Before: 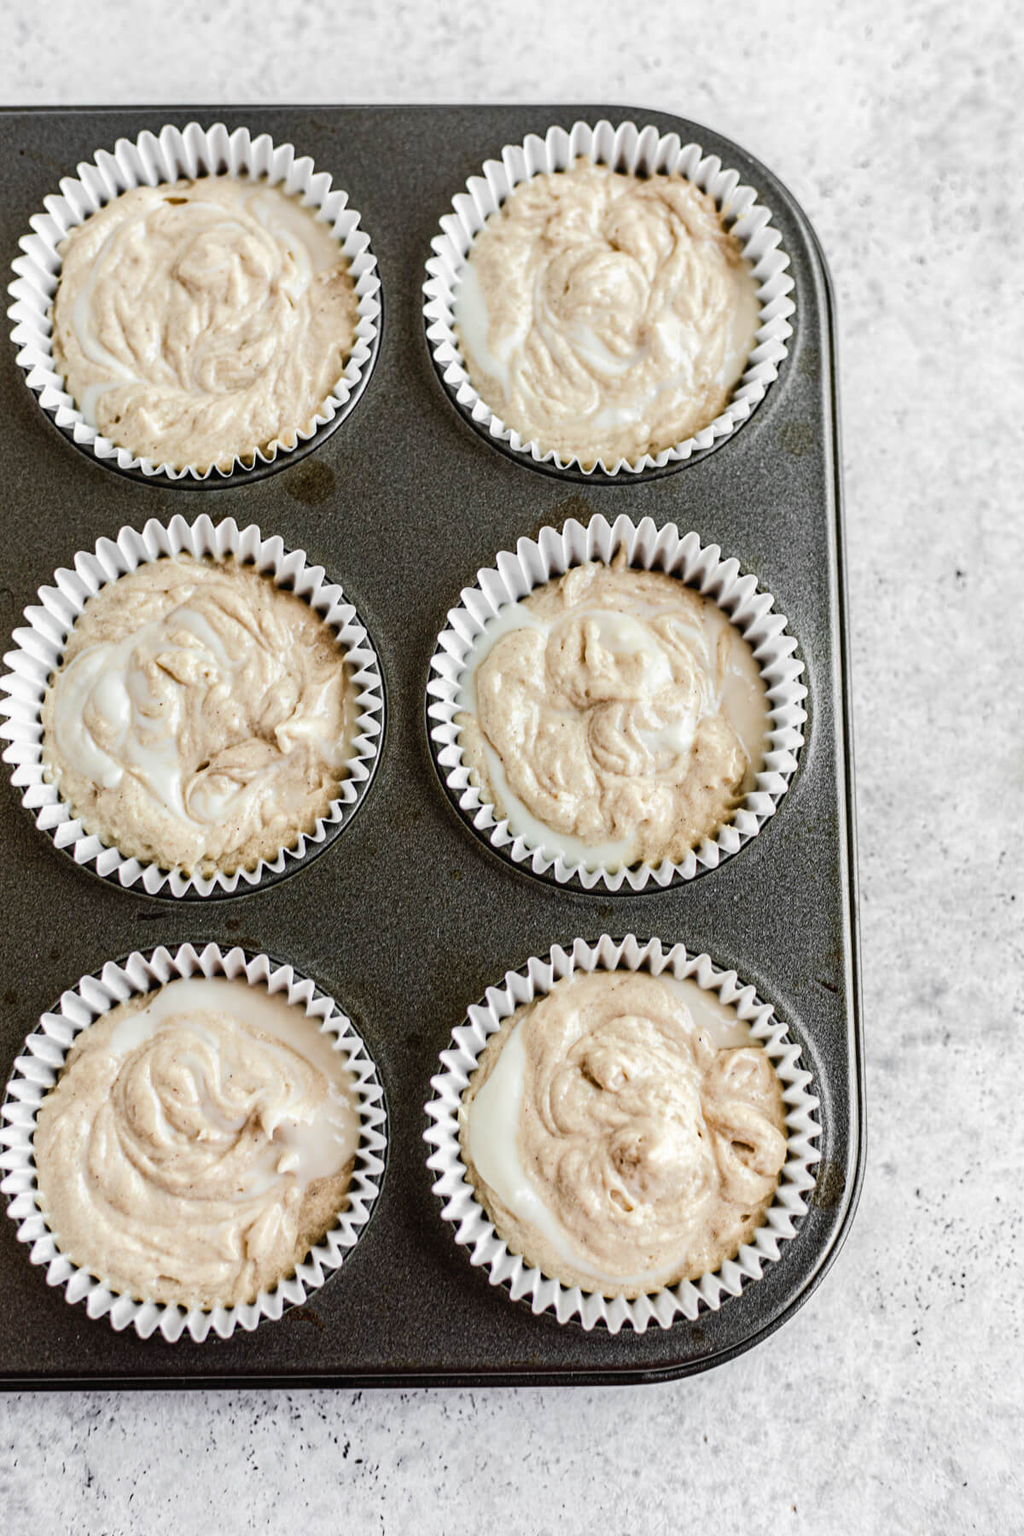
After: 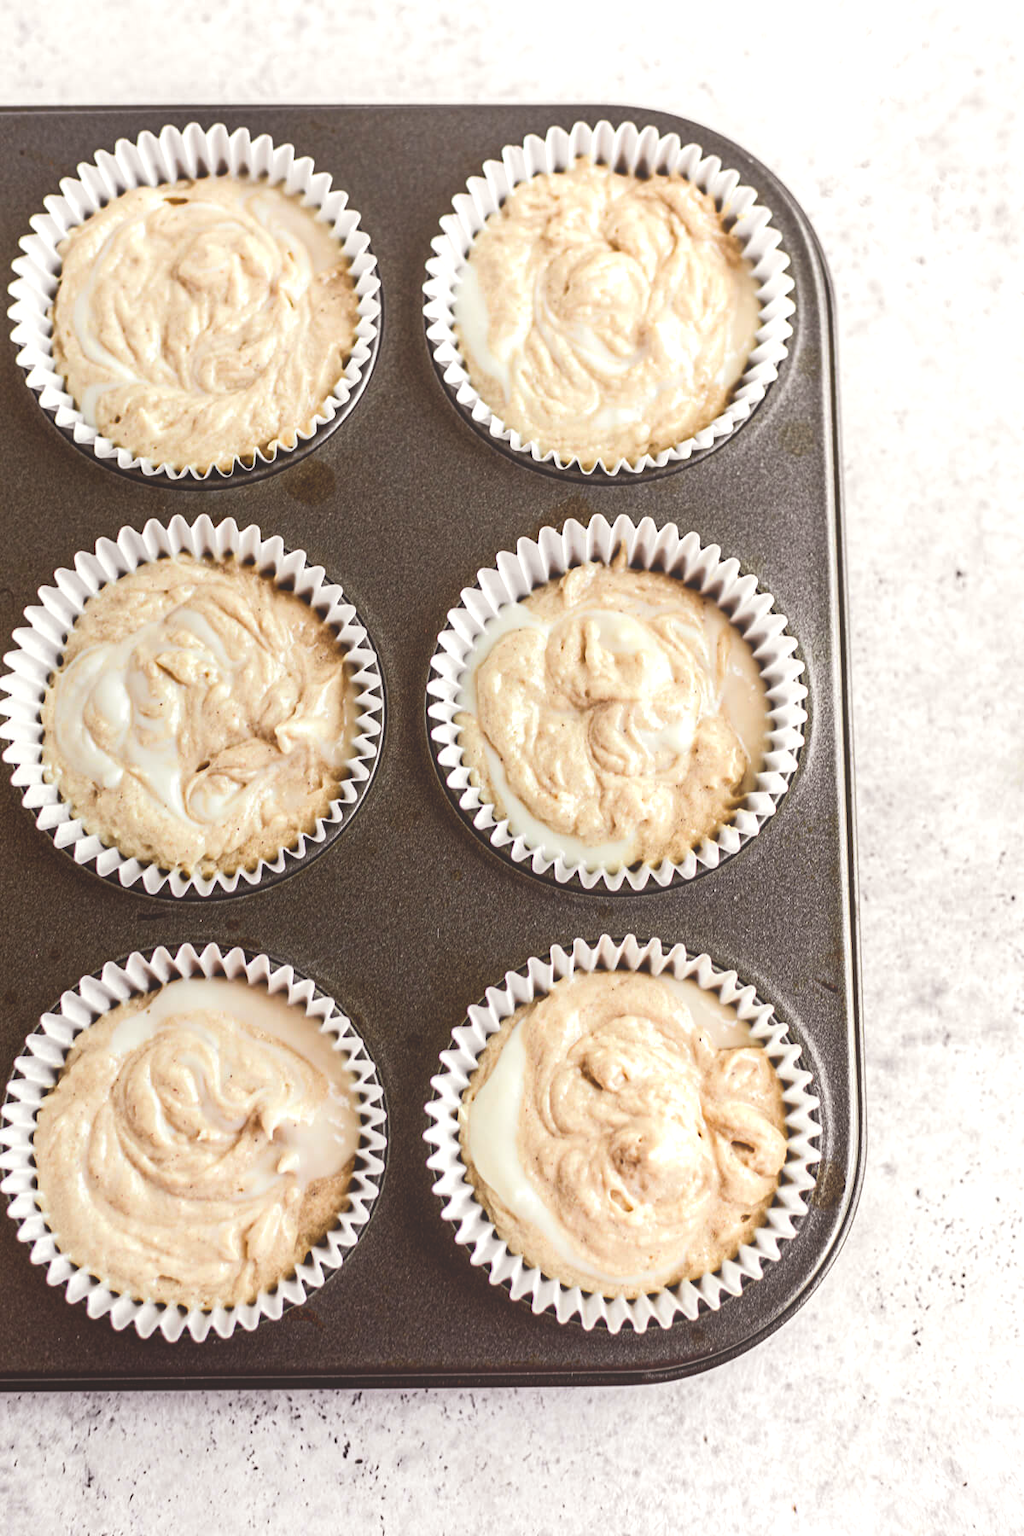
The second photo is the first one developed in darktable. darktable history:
local contrast: detail 69%
color balance rgb: power › chroma 1.552%, power › hue 27.19°, global offset › luminance 0.476%, global offset › hue 56.51°, perceptual saturation grading › global saturation 0.597%, perceptual brilliance grading › highlights 14.133%, perceptual brilliance grading › shadows -18.382%, global vibrance 9.651%
